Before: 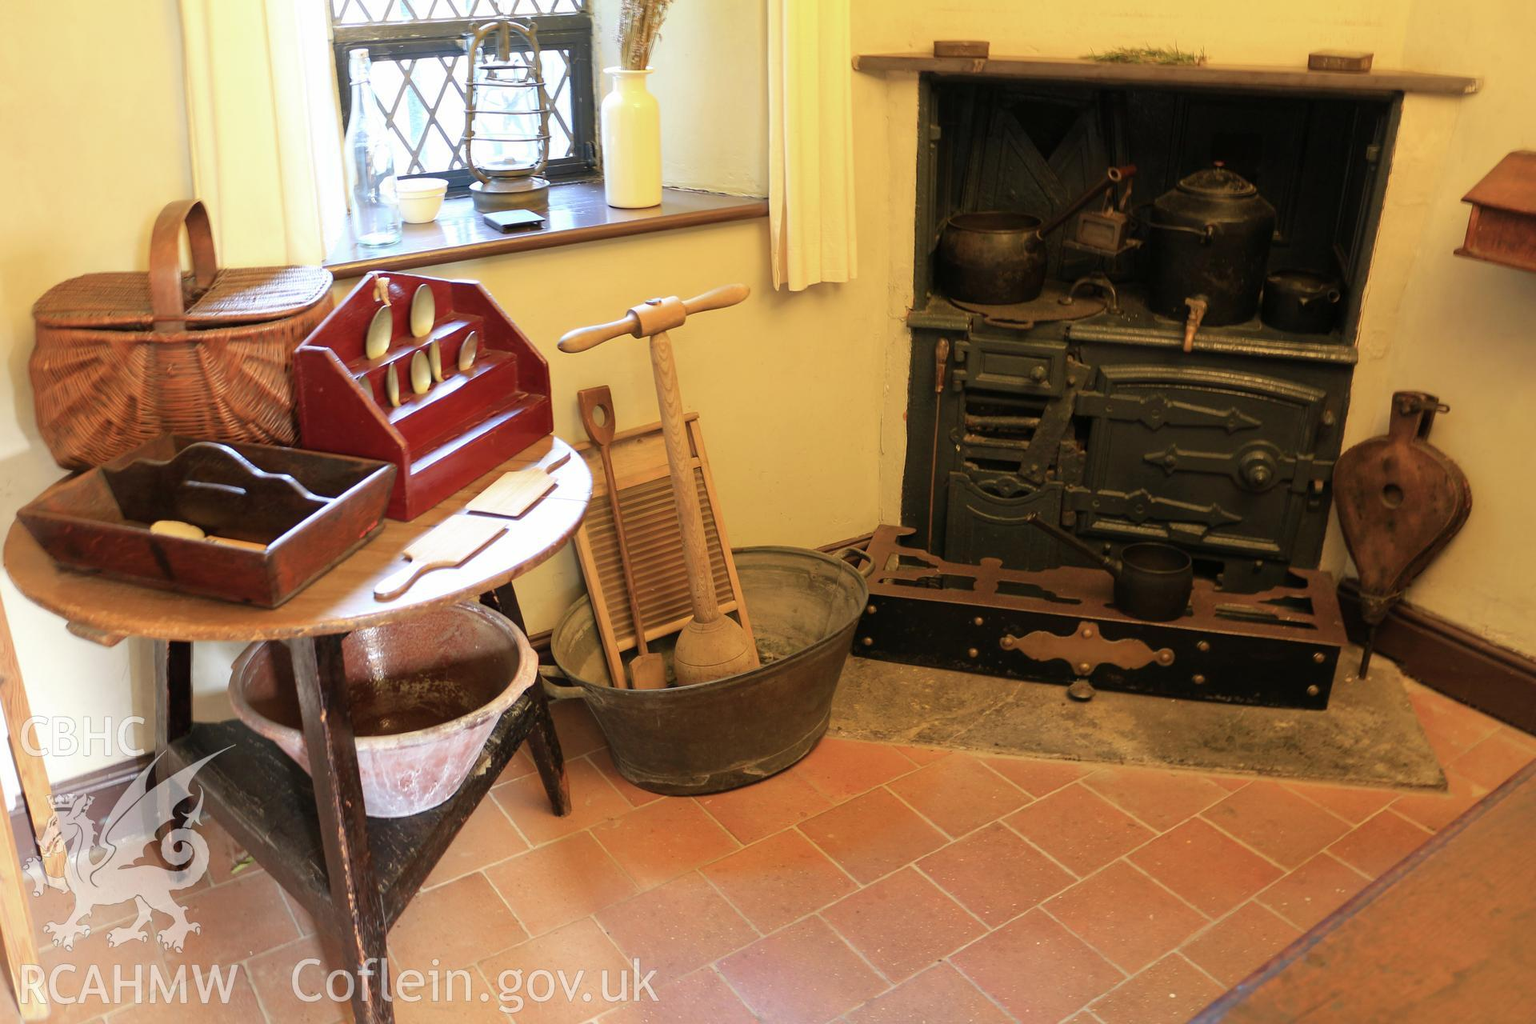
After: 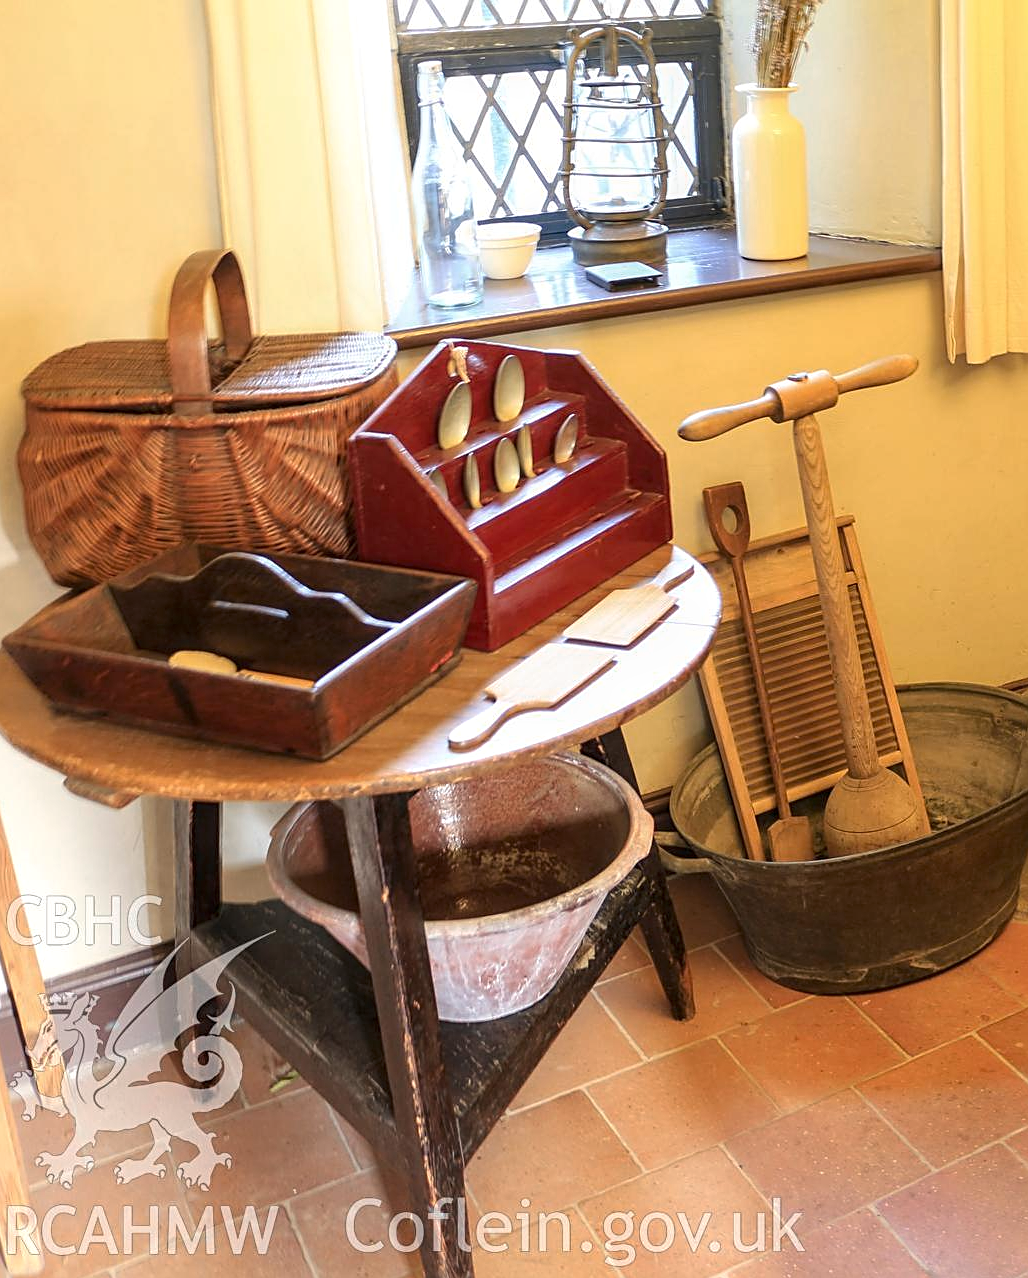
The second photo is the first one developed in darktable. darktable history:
crop: left 1.008%, right 45.443%, bottom 0.085%
local contrast: on, module defaults
sharpen: on, module defaults
